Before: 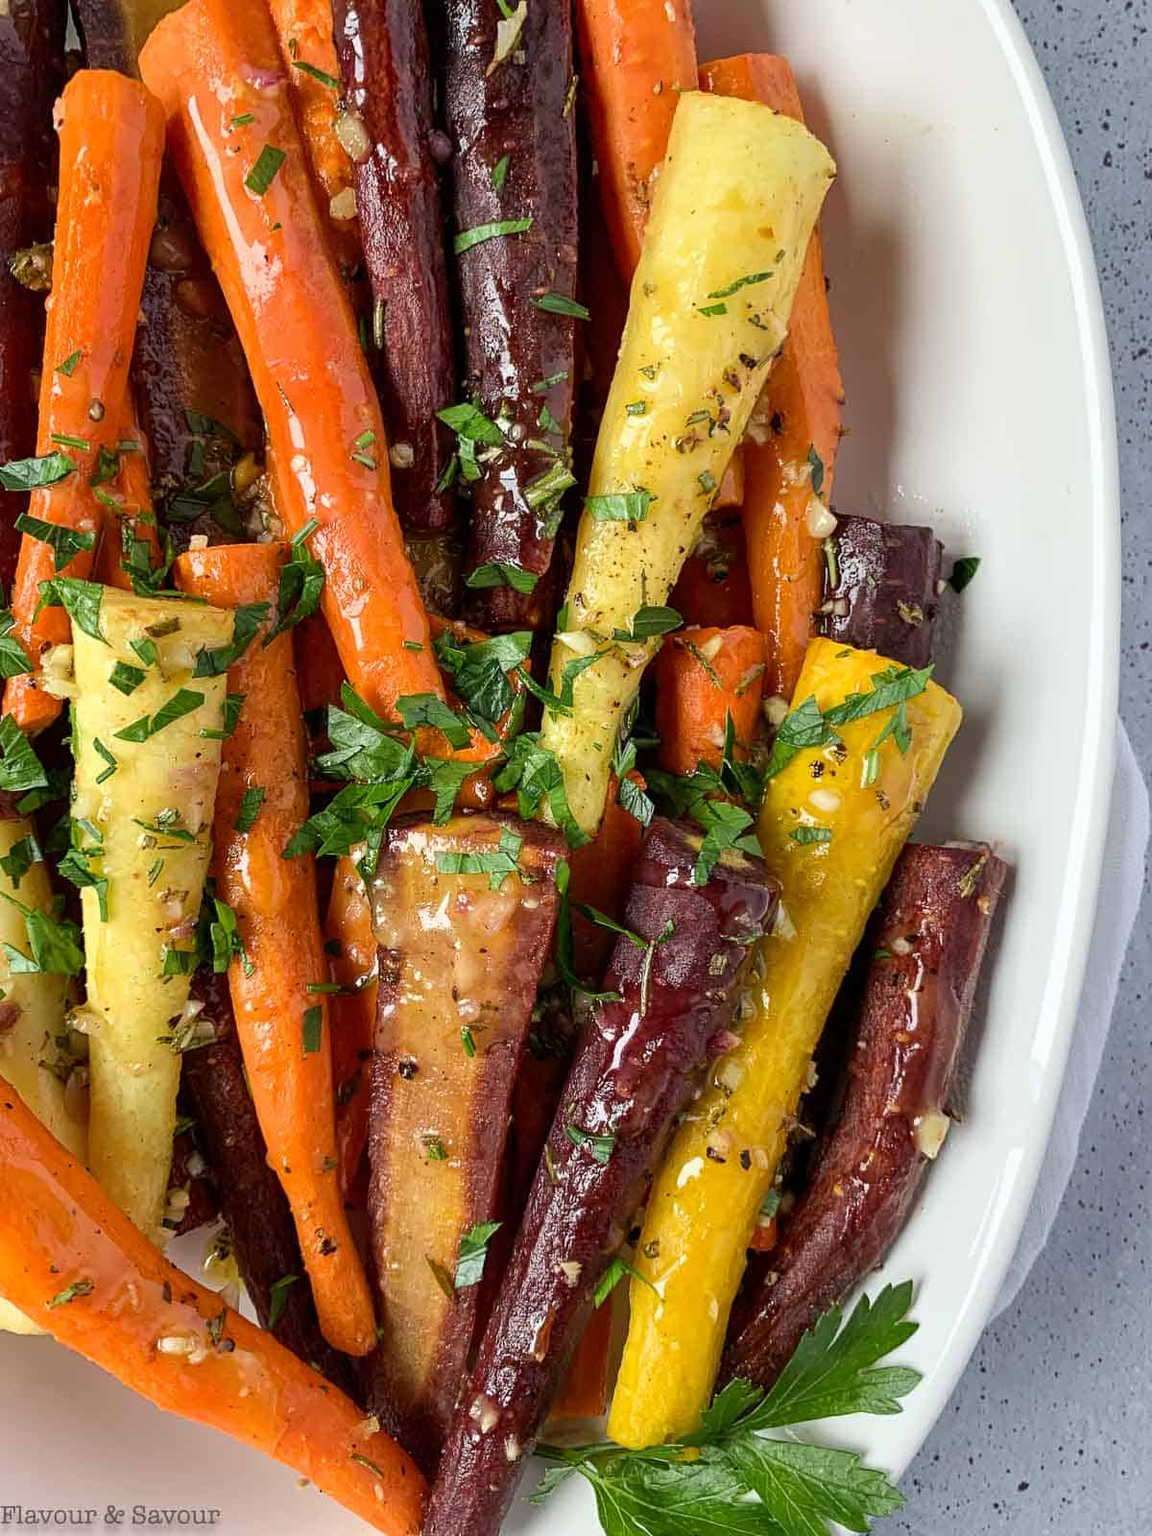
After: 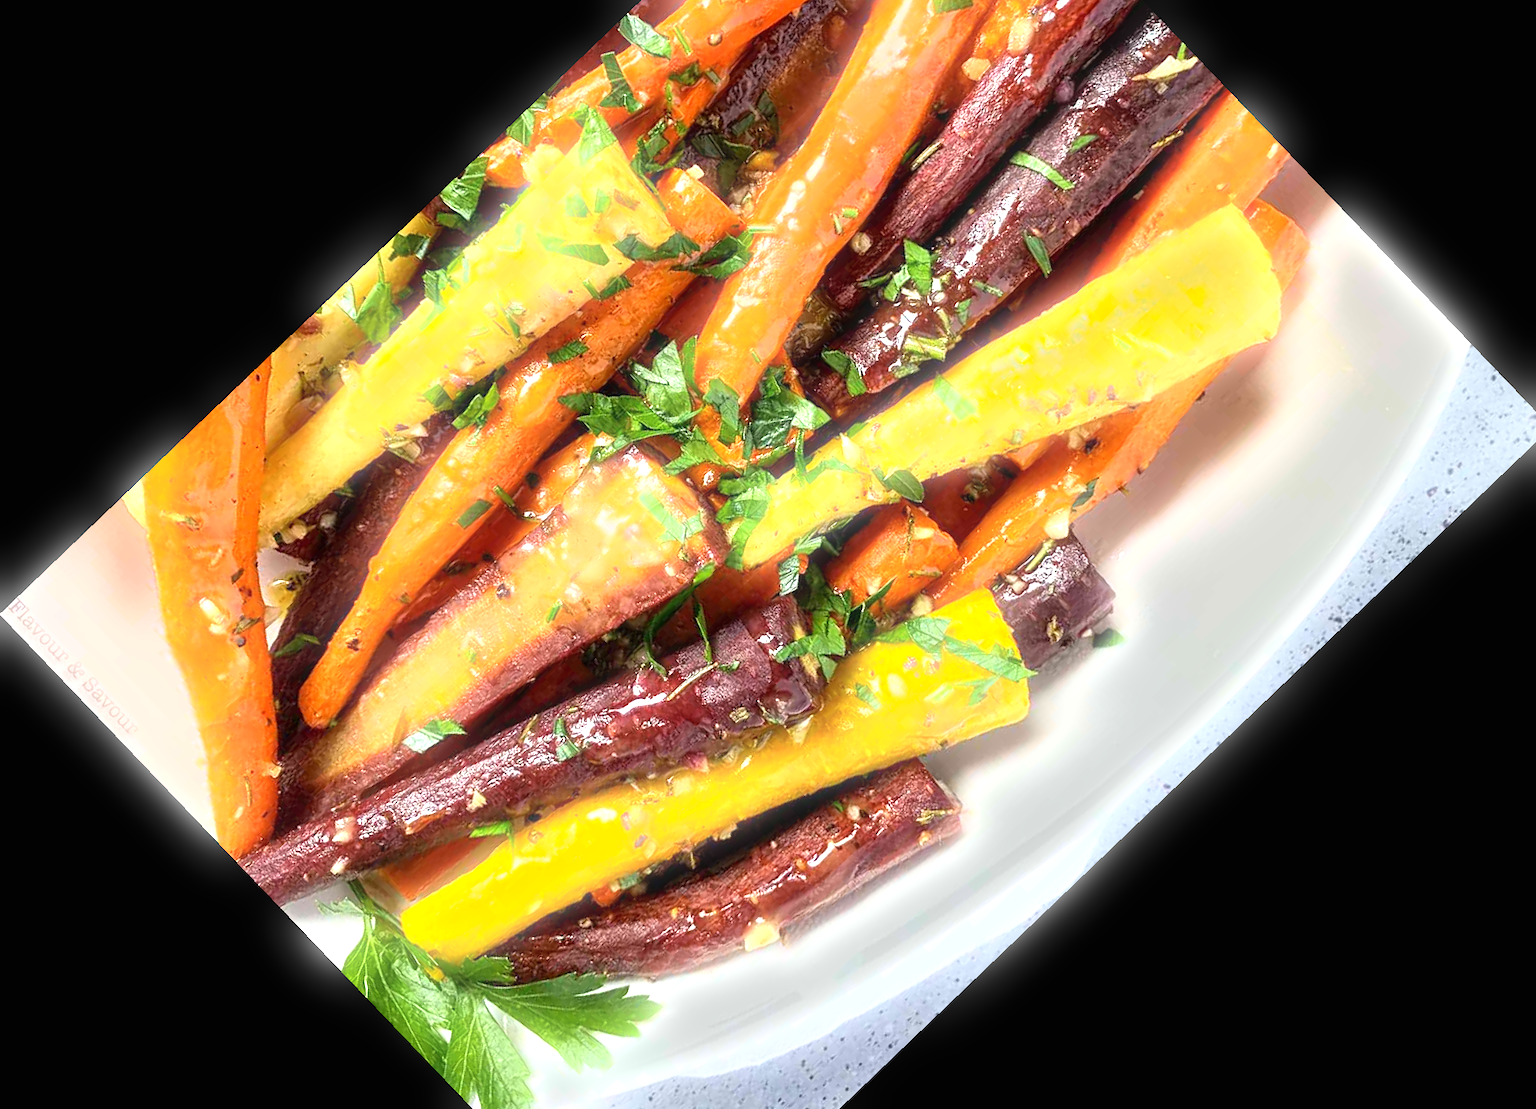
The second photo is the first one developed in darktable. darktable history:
bloom: size 5%, threshold 95%, strength 15%
exposure: black level correction 0, exposure 1.2 EV, compensate exposure bias true, compensate highlight preservation false
crop and rotate: angle -46.26°, top 16.234%, right 0.912%, bottom 11.704%
